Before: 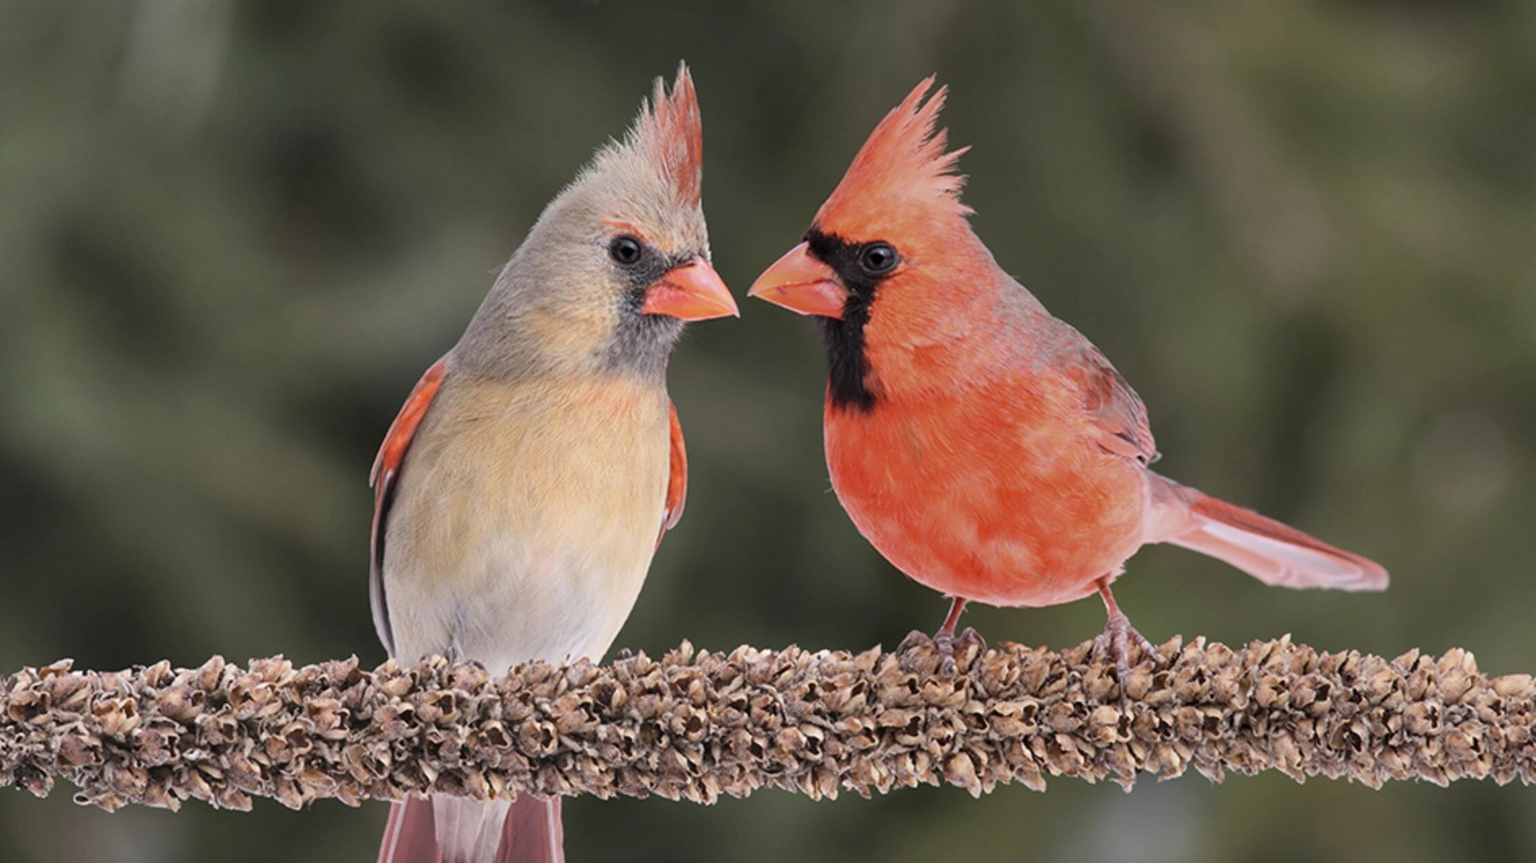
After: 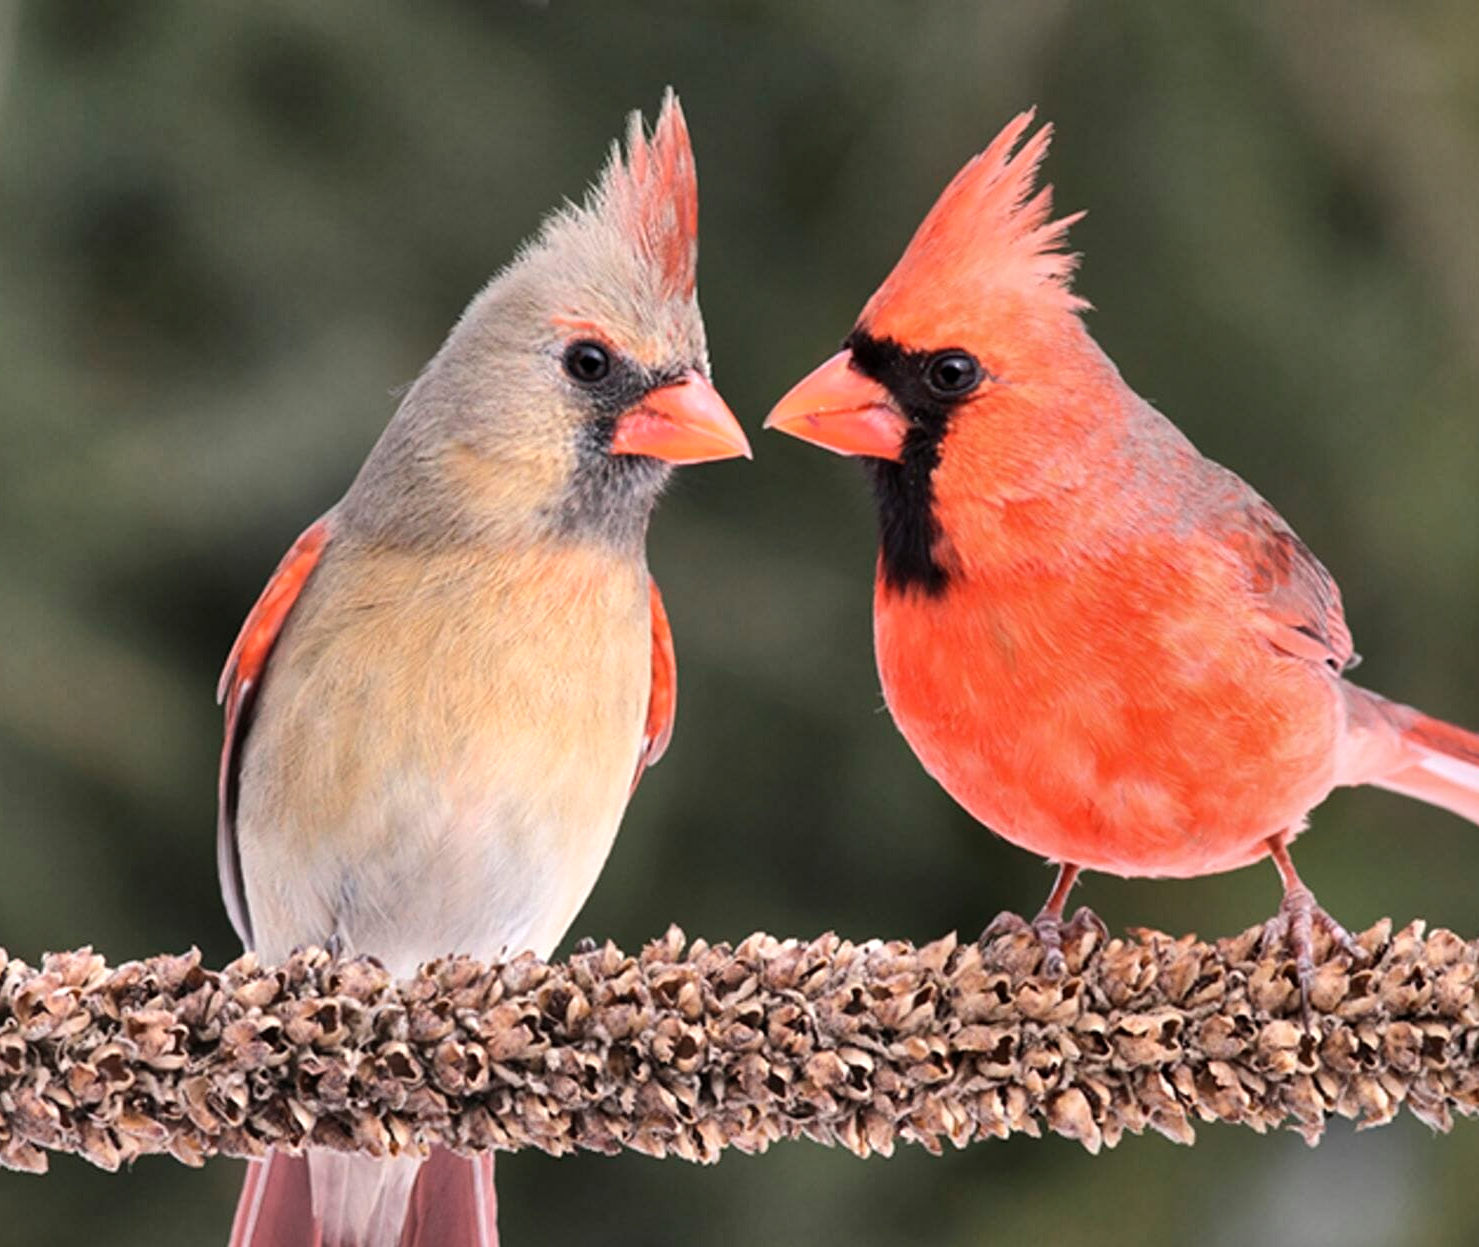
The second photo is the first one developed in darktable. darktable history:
crop and rotate: left 14.292%, right 19.041%
shadows and highlights: shadows 60, soften with gaussian
tone equalizer: -8 EV -0.417 EV, -7 EV -0.389 EV, -6 EV -0.333 EV, -5 EV -0.222 EV, -3 EV 0.222 EV, -2 EV 0.333 EV, -1 EV 0.389 EV, +0 EV 0.417 EV, edges refinement/feathering 500, mask exposure compensation -1.57 EV, preserve details no
